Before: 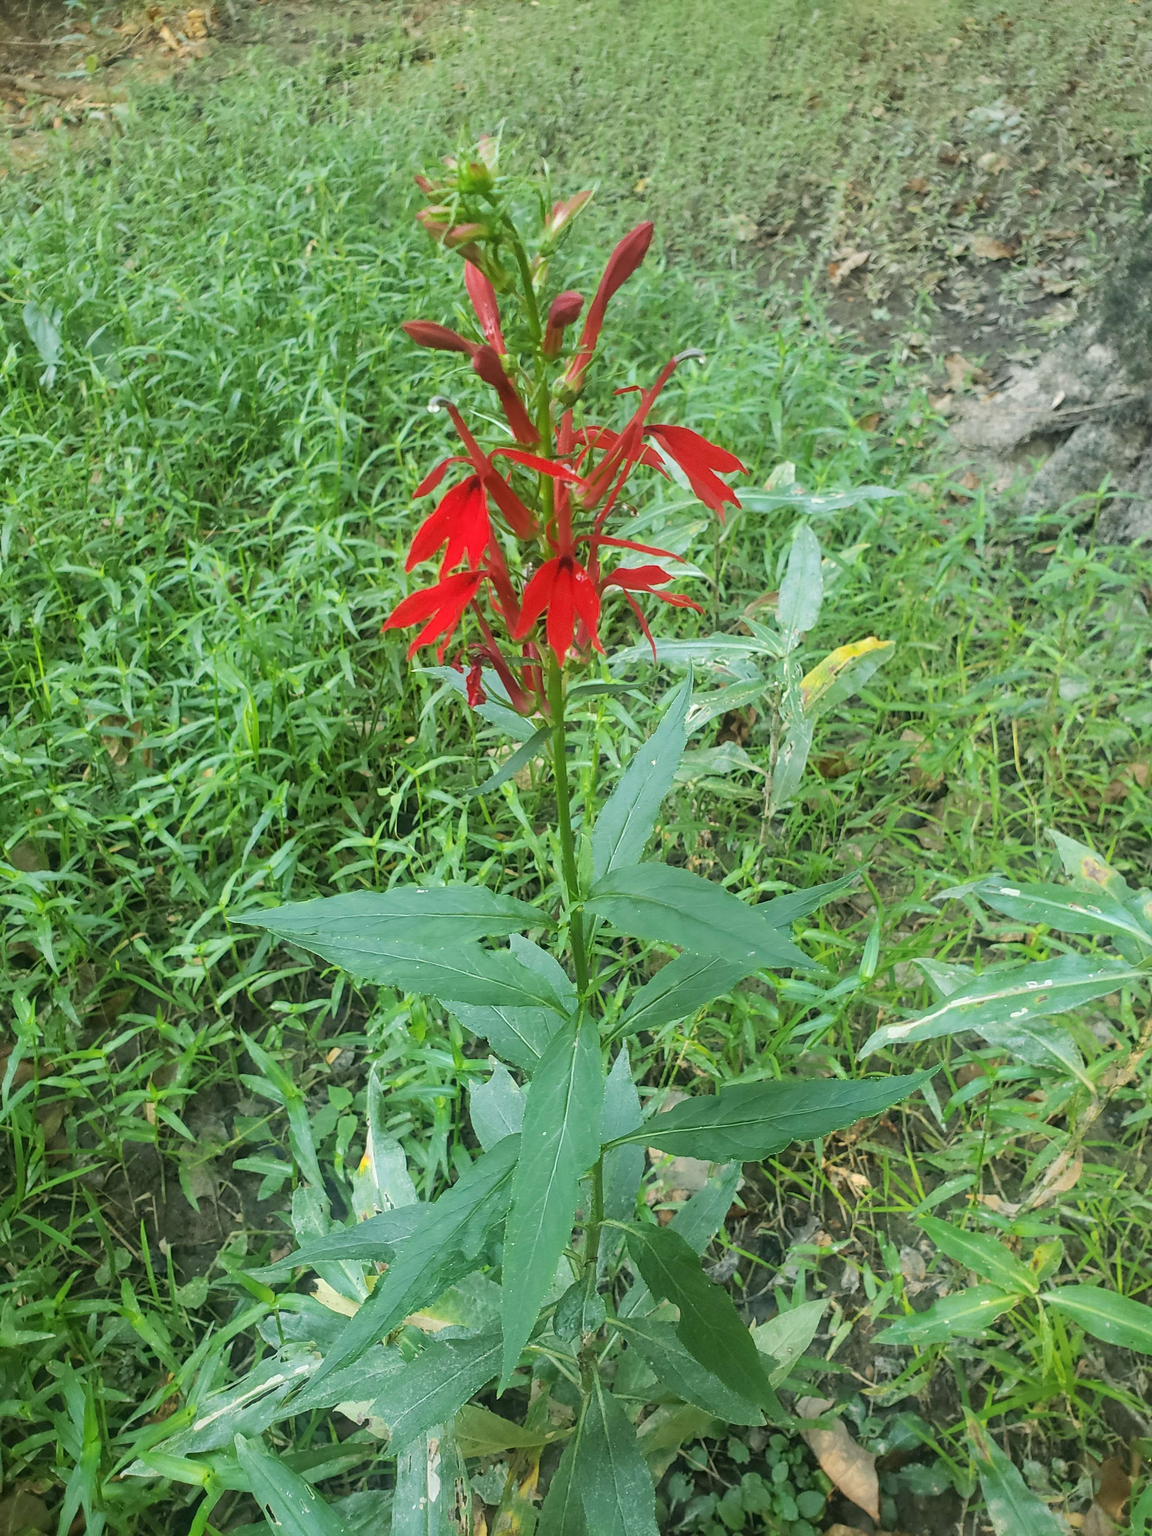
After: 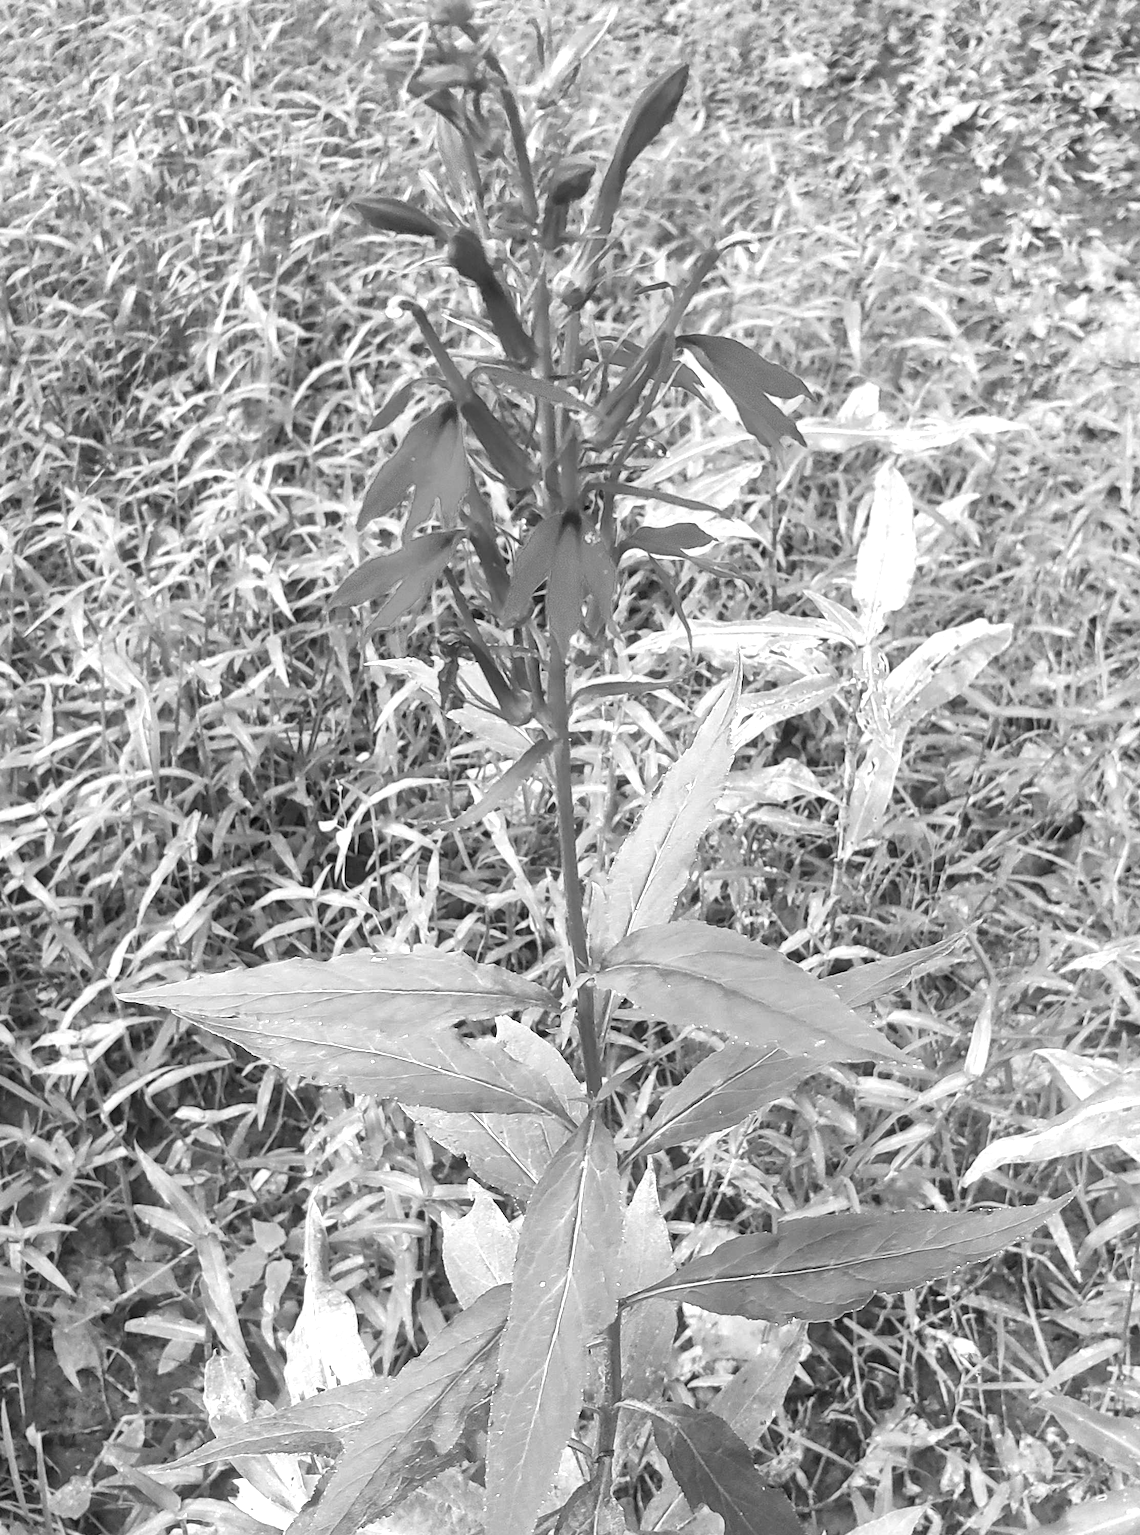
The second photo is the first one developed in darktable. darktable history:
color calibration: output gray [0.267, 0.423, 0.267, 0], illuminant as shot in camera, x 0.359, y 0.363, temperature 4572.24 K
local contrast: mode bilateral grid, contrast 20, coarseness 50, detail 140%, midtone range 0.2
crop and rotate: left 12.14%, top 11.456%, right 13.971%, bottom 13.916%
exposure: black level correction 0, exposure 0.951 EV, compensate highlight preservation false
